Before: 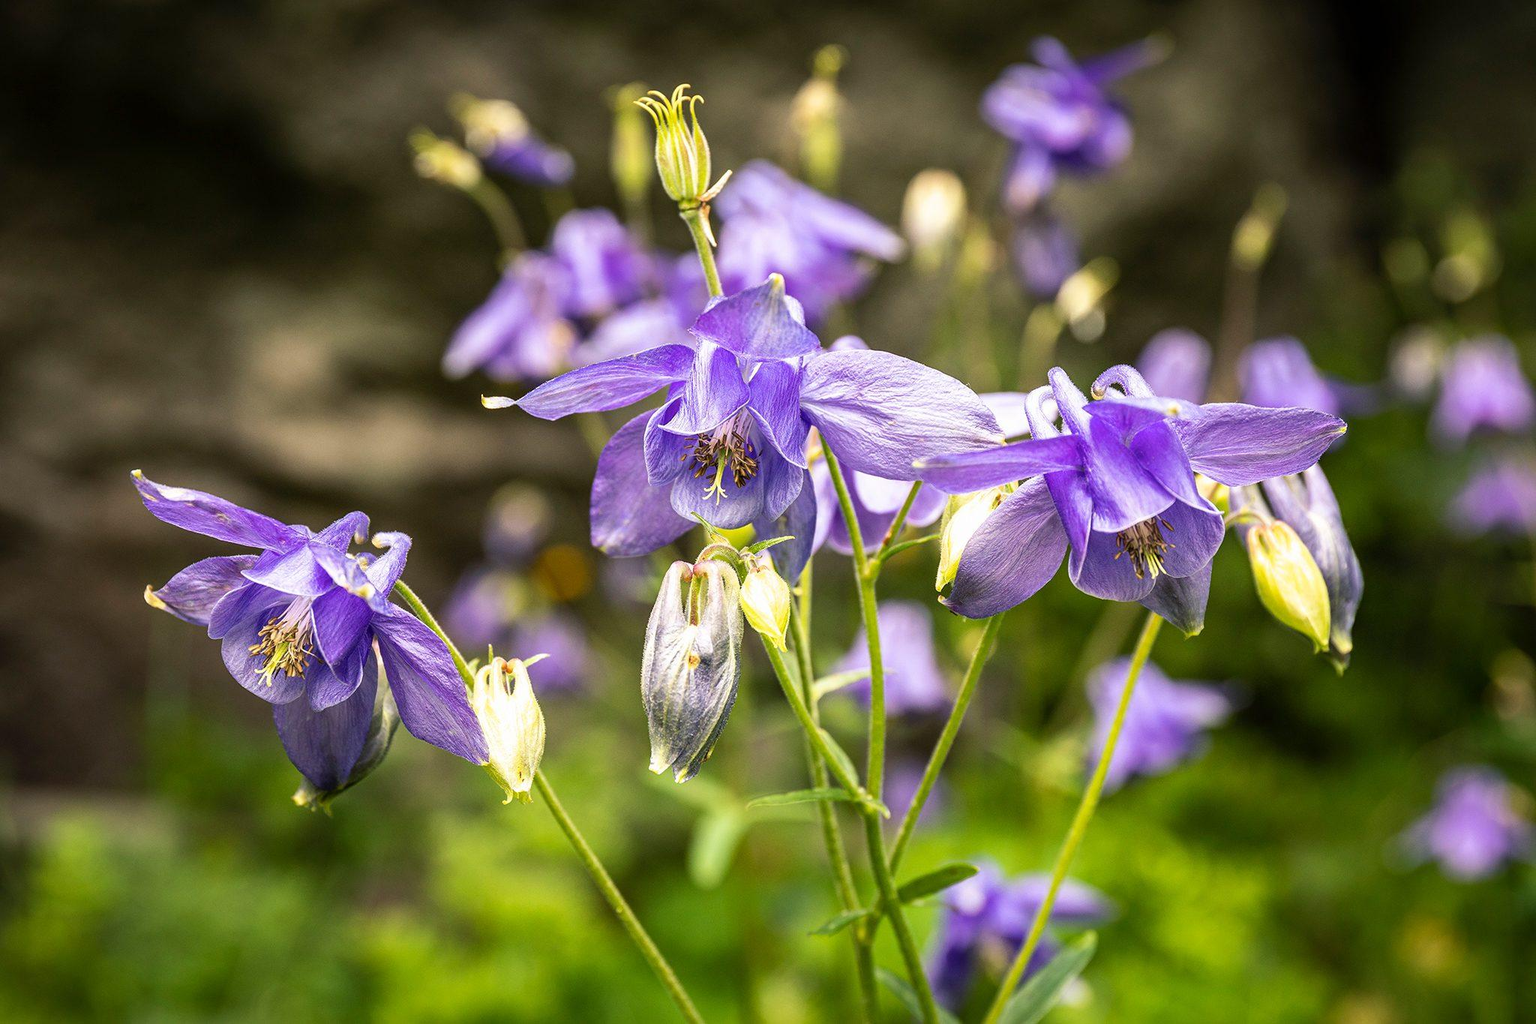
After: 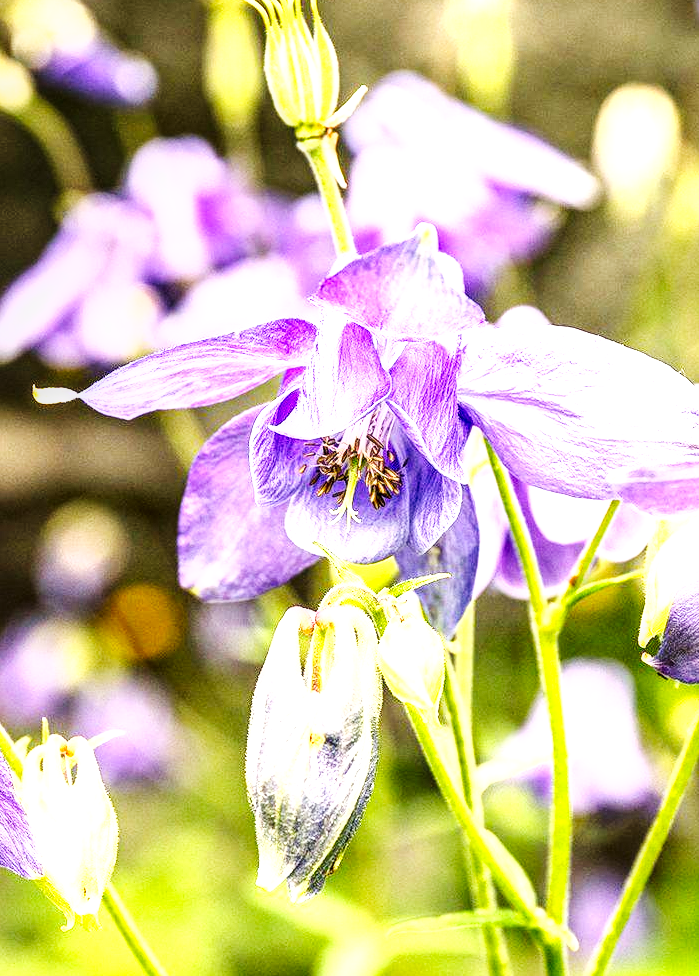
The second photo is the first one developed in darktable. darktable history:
tone curve: curves: ch0 [(0, 0) (0.003, 0.002) (0.011, 0.009) (0.025, 0.02) (0.044, 0.036) (0.069, 0.057) (0.1, 0.081) (0.136, 0.115) (0.177, 0.153) (0.224, 0.202) (0.277, 0.264) (0.335, 0.333) (0.399, 0.409) (0.468, 0.491) (0.543, 0.58) (0.623, 0.675) (0.709, 0.777) (0.801, 0.88) (0.898, 0.98) (1, 1)], color space Lab, linked channels, preserve colors none
local contrast: highlights 34%, detail 134%
crop and rotate: left 29.746%, top 10.399%, right 36.098%, bottom 18.074%
base curve: curves: ch0 [(0, 0.003) (0.001, 0.002) (0.006, 0.004) (0.02, 0.022) (0.048, 0.086) (0.094, 0.234) (0.162, 0.431) (0.258, 0.629) (0.385, 0.8) (0.548, 0.918) (0.751, 0.988) (1, 1)], preserve colors none
